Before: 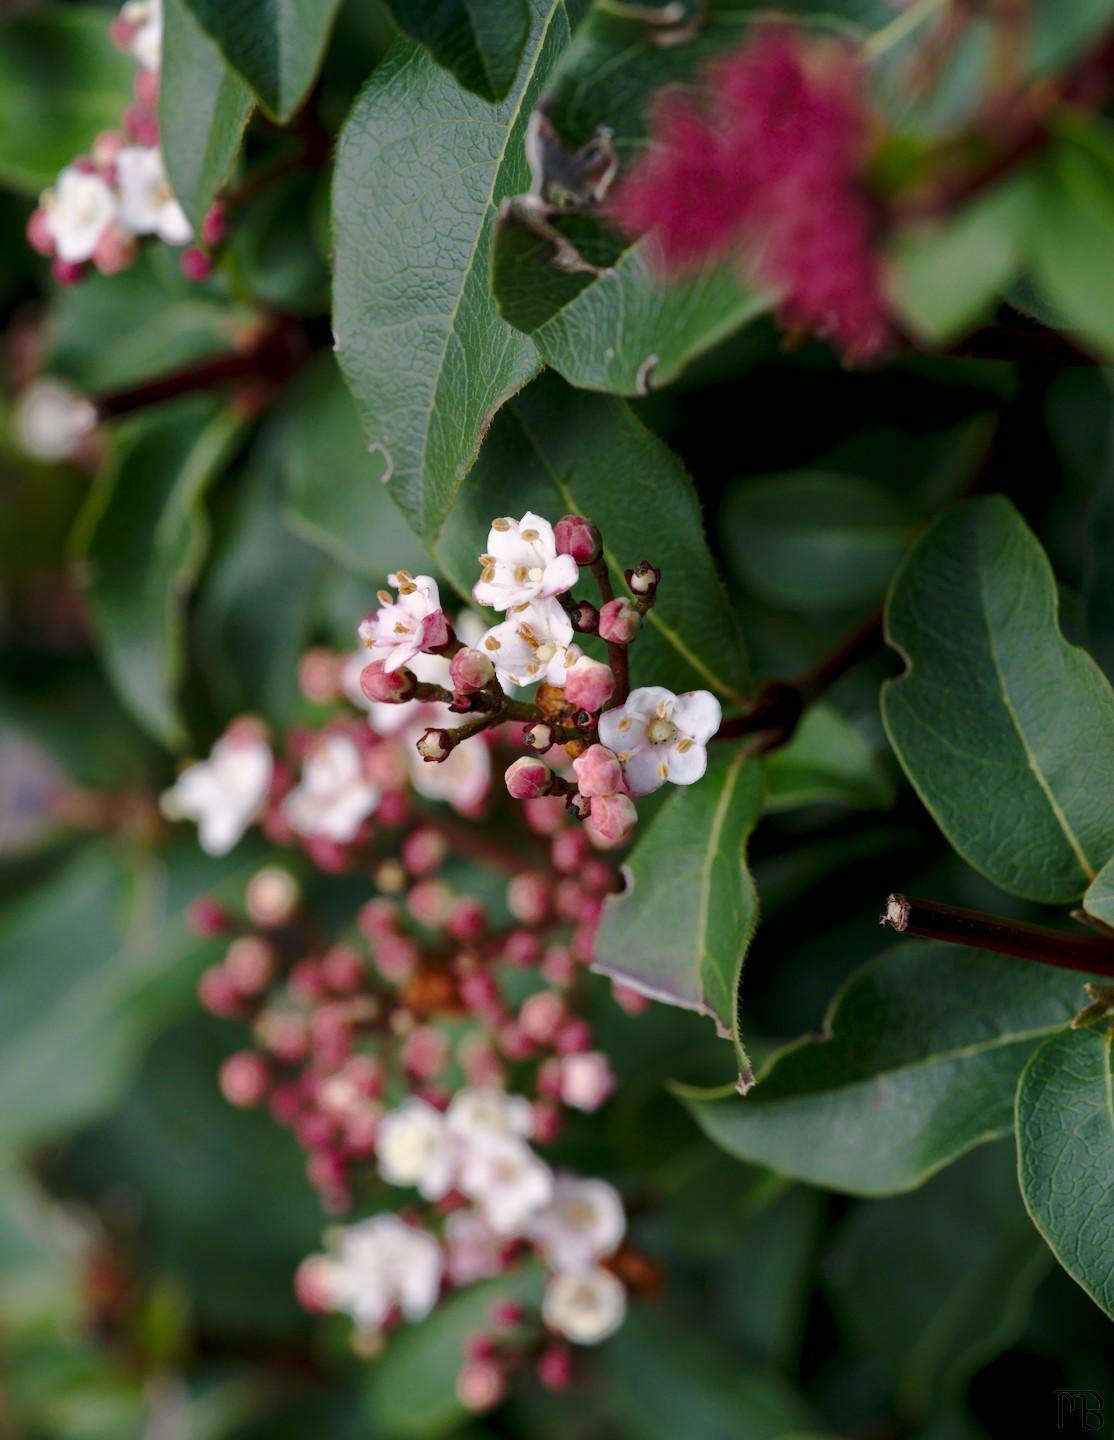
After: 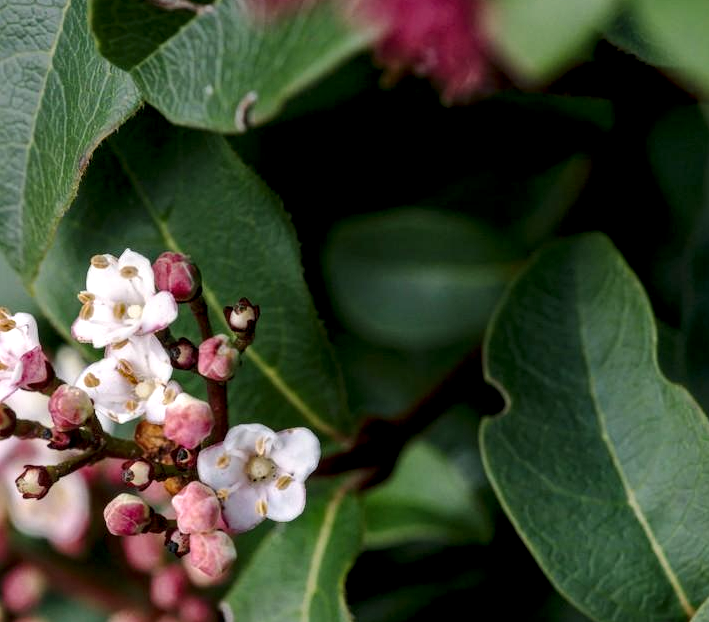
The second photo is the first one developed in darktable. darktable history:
crop: left 36.005%, top 18.293%, right 0.31%, bottom 38.444%
local contrast: detail 150%
